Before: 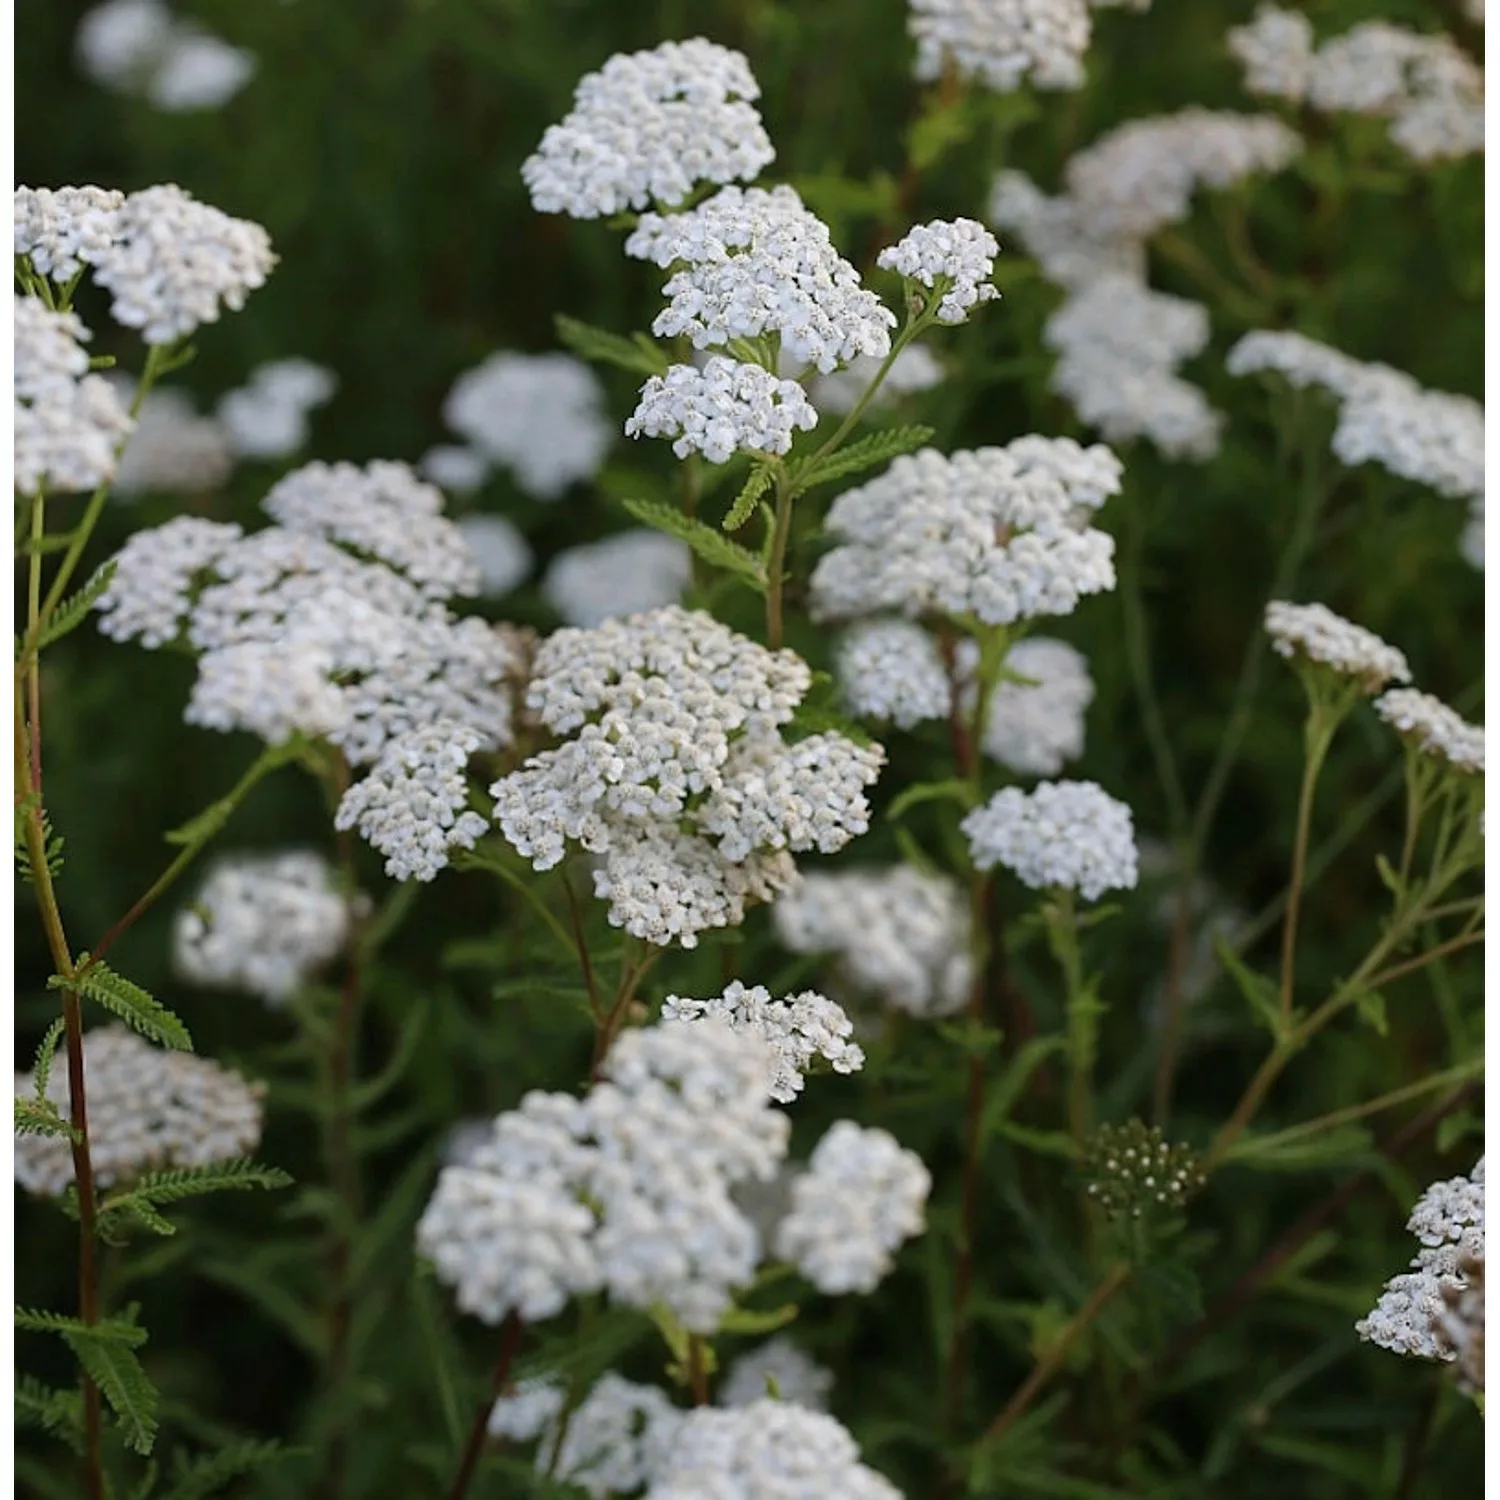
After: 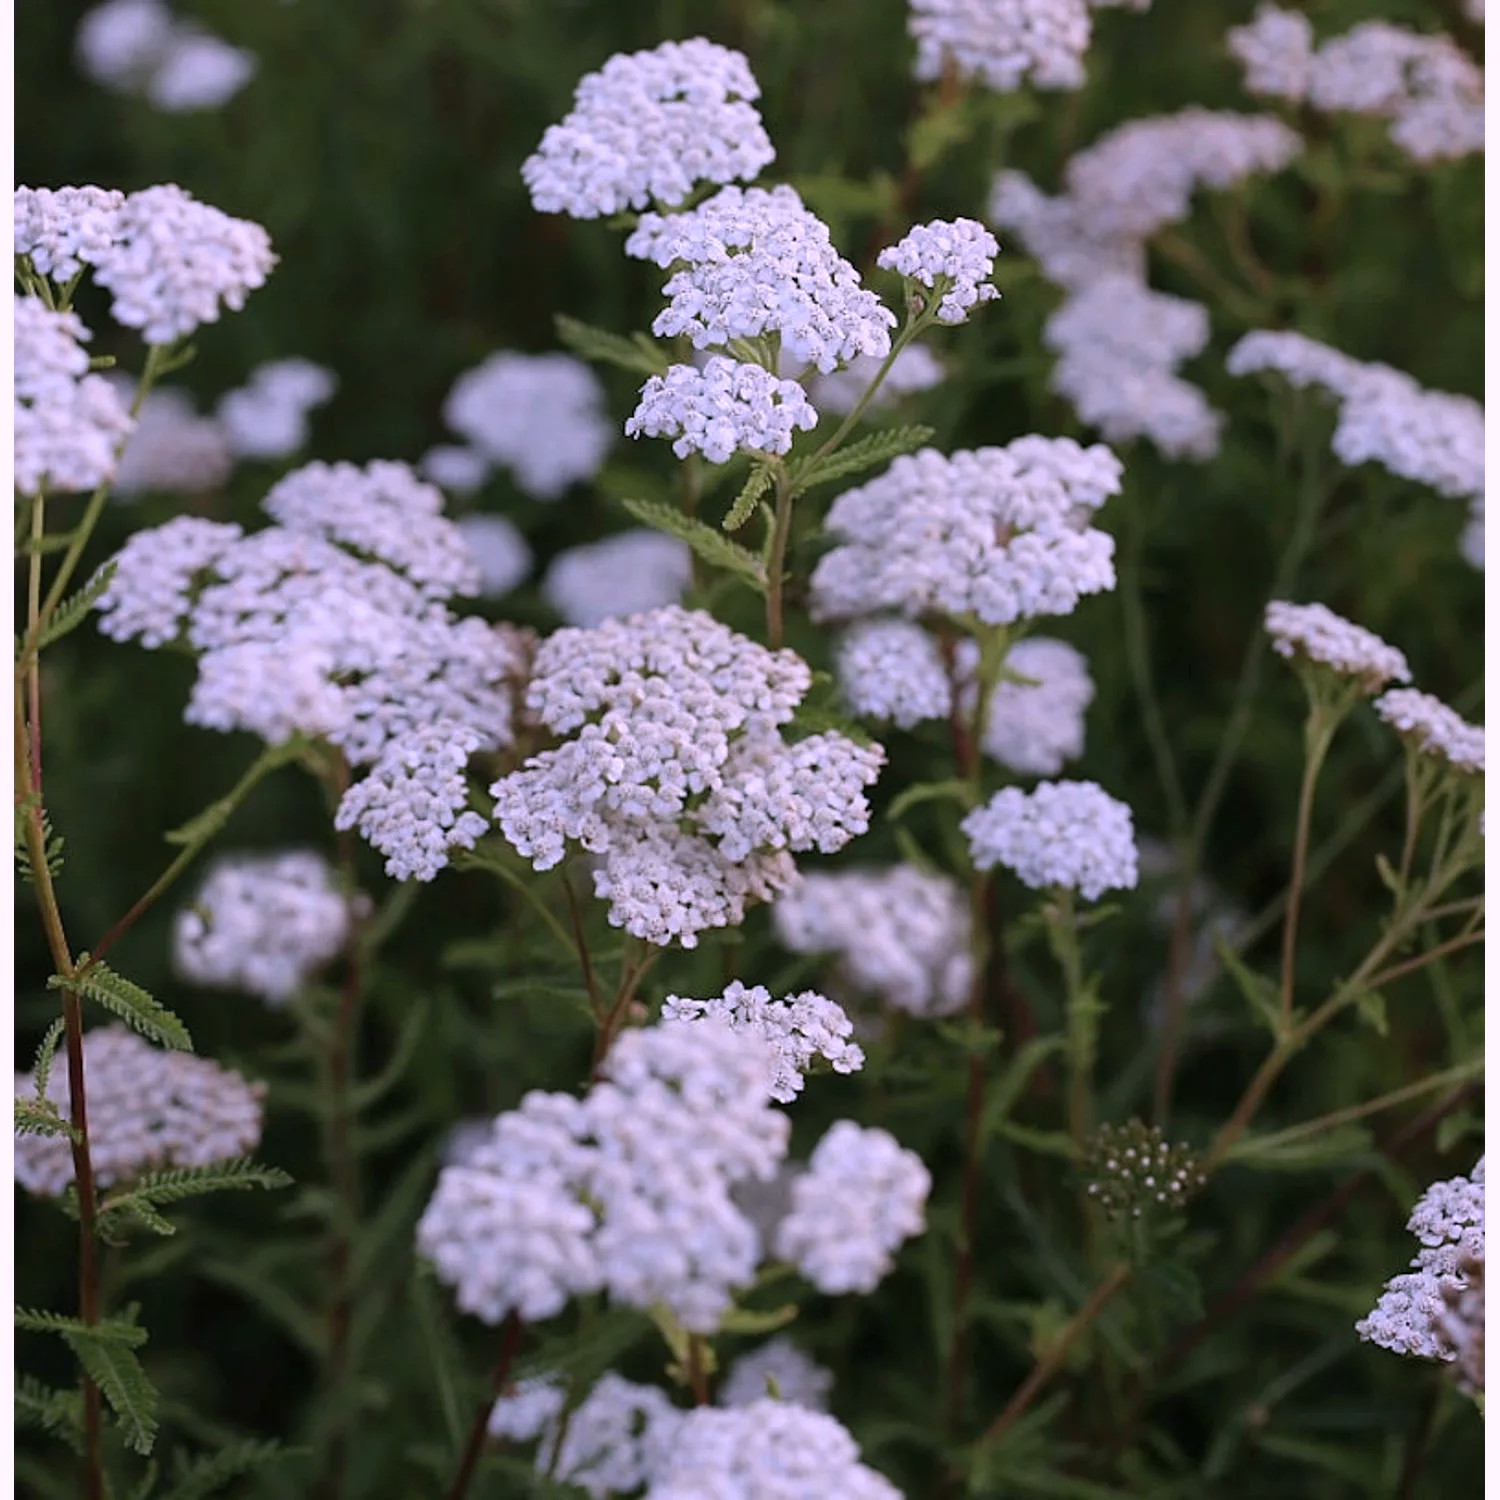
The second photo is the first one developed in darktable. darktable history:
color correction: highlights a* 15.24, highlights b* -24.69
